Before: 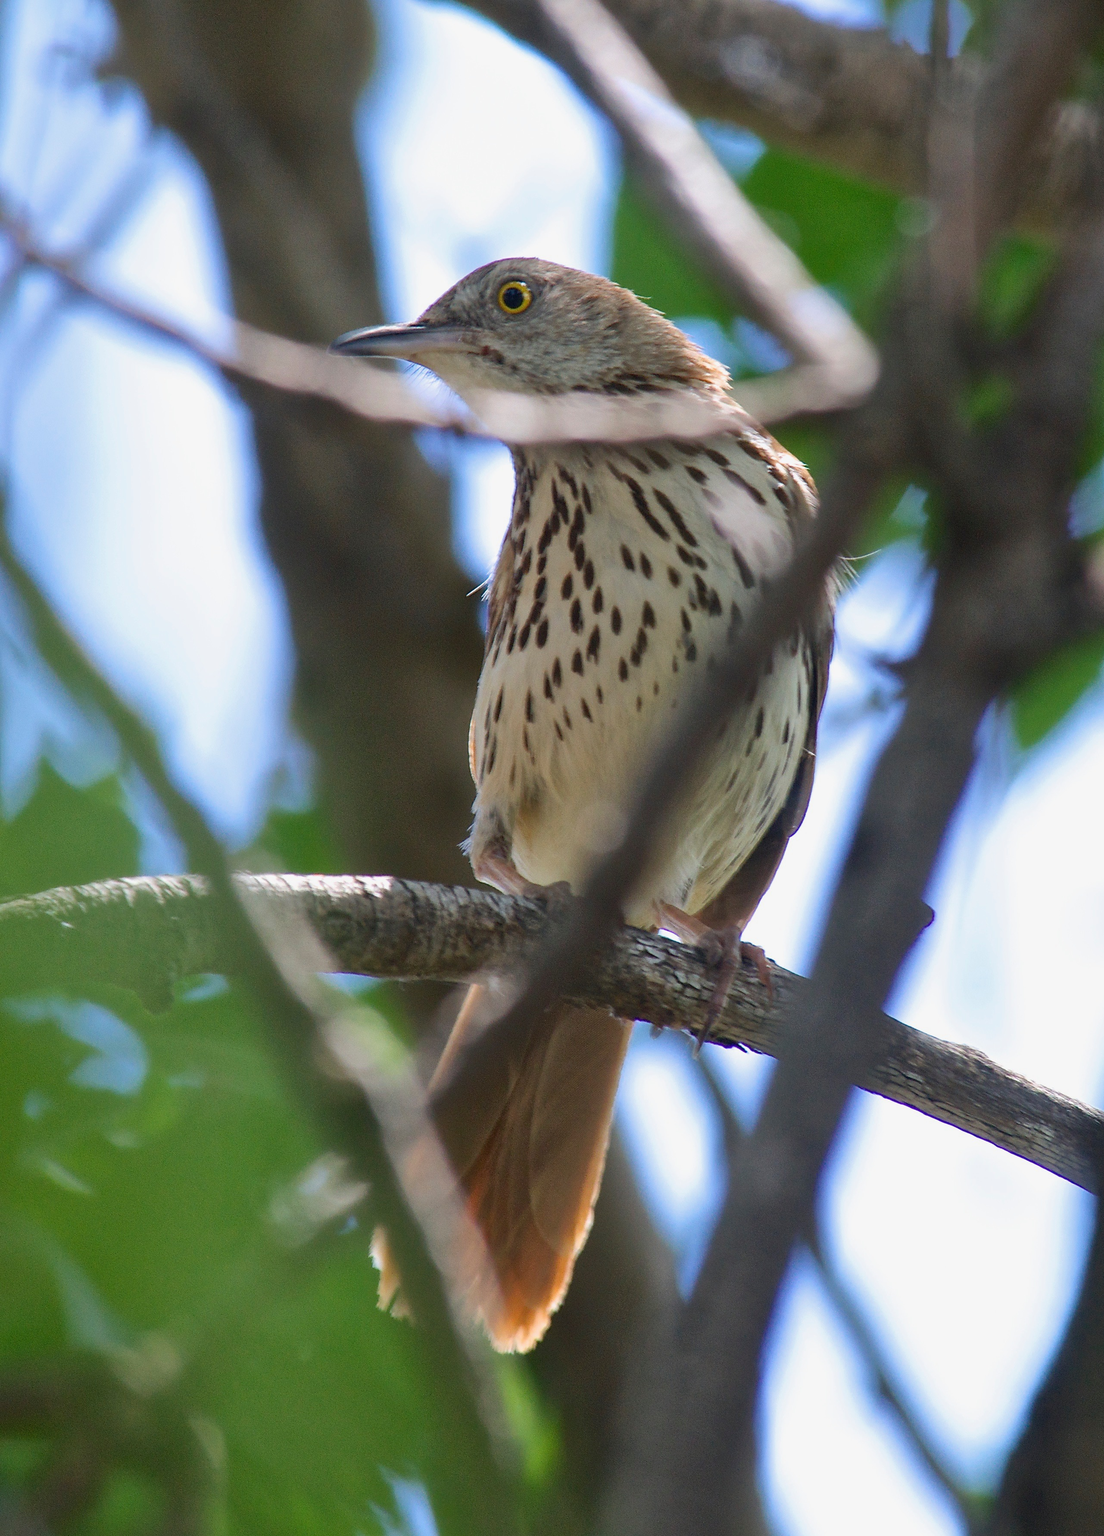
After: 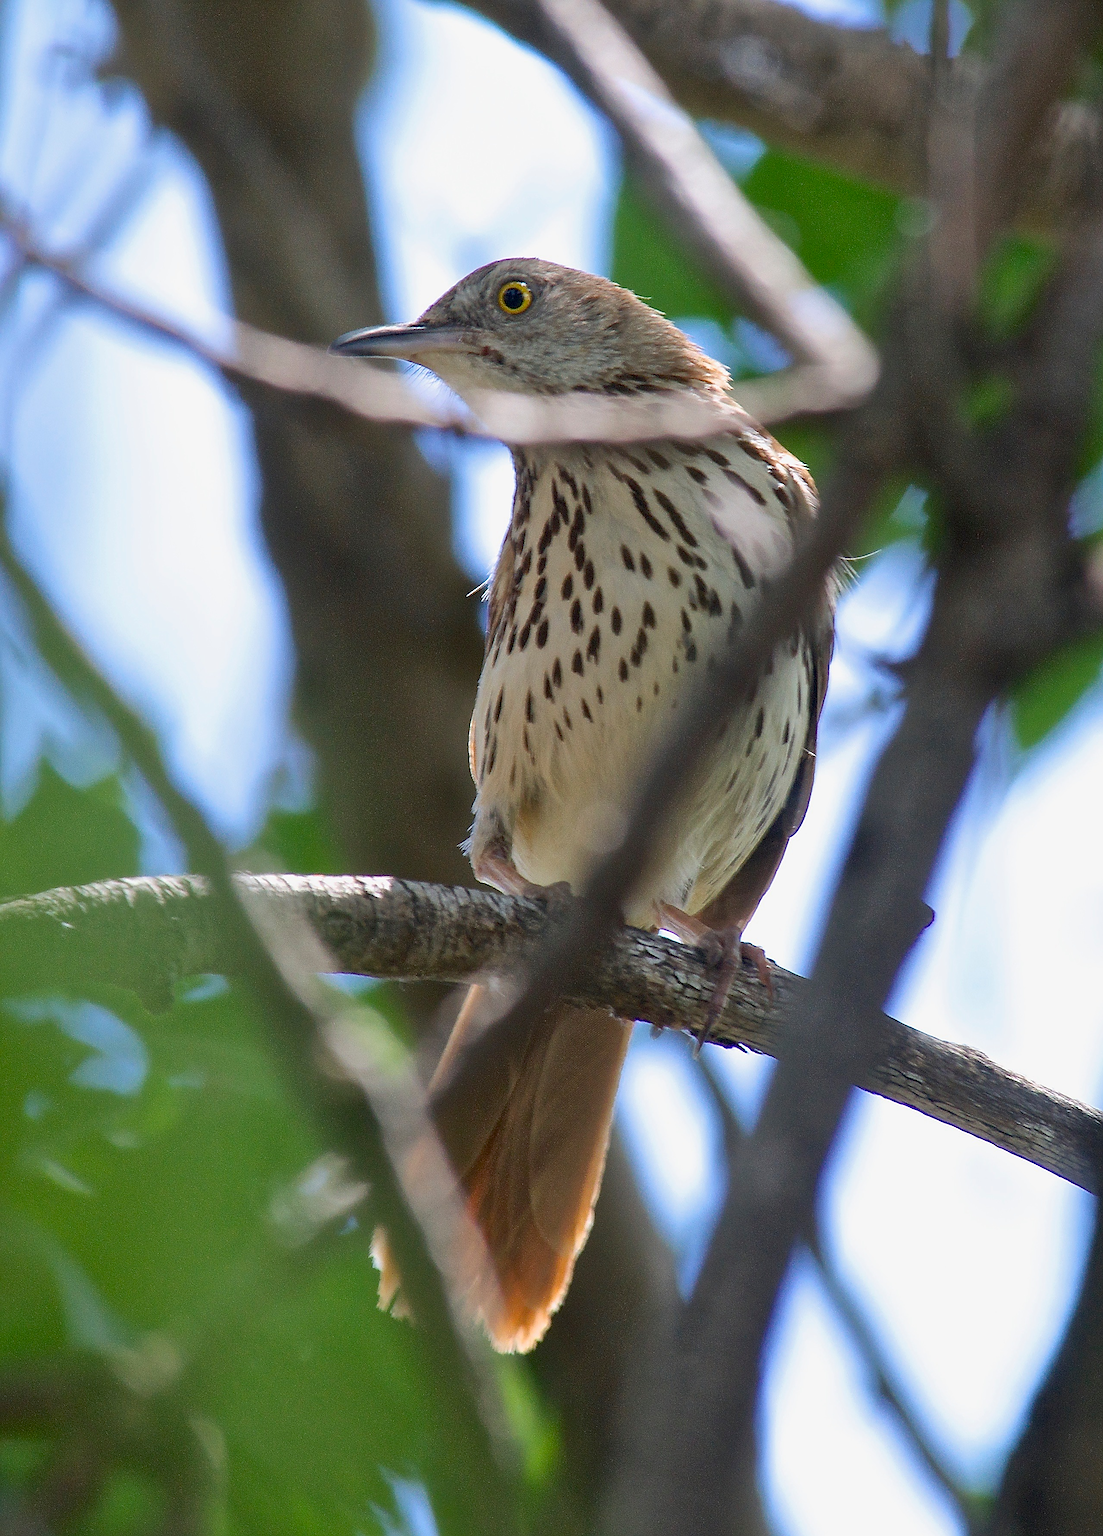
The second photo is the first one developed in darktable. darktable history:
sharpen: radius 1.361, amount 1.246, threshold 0.778
